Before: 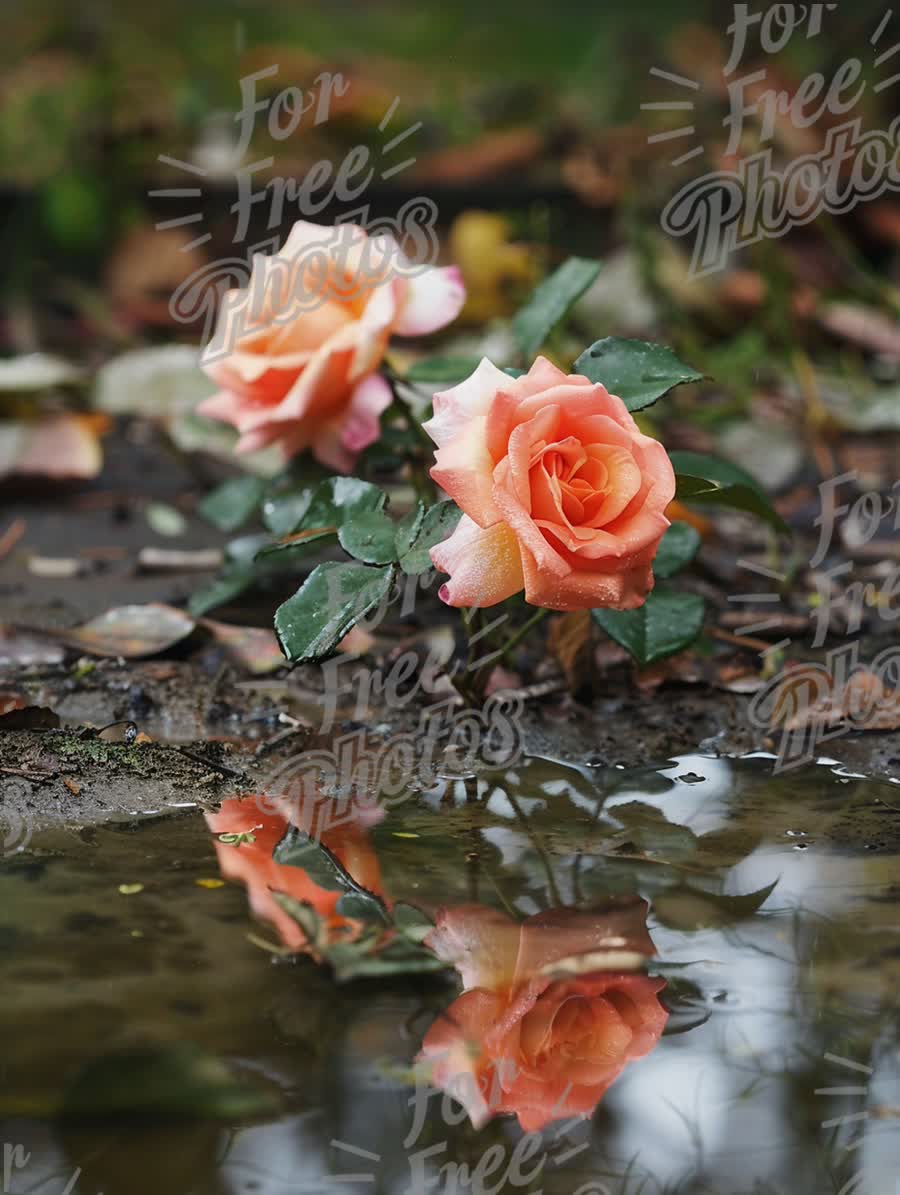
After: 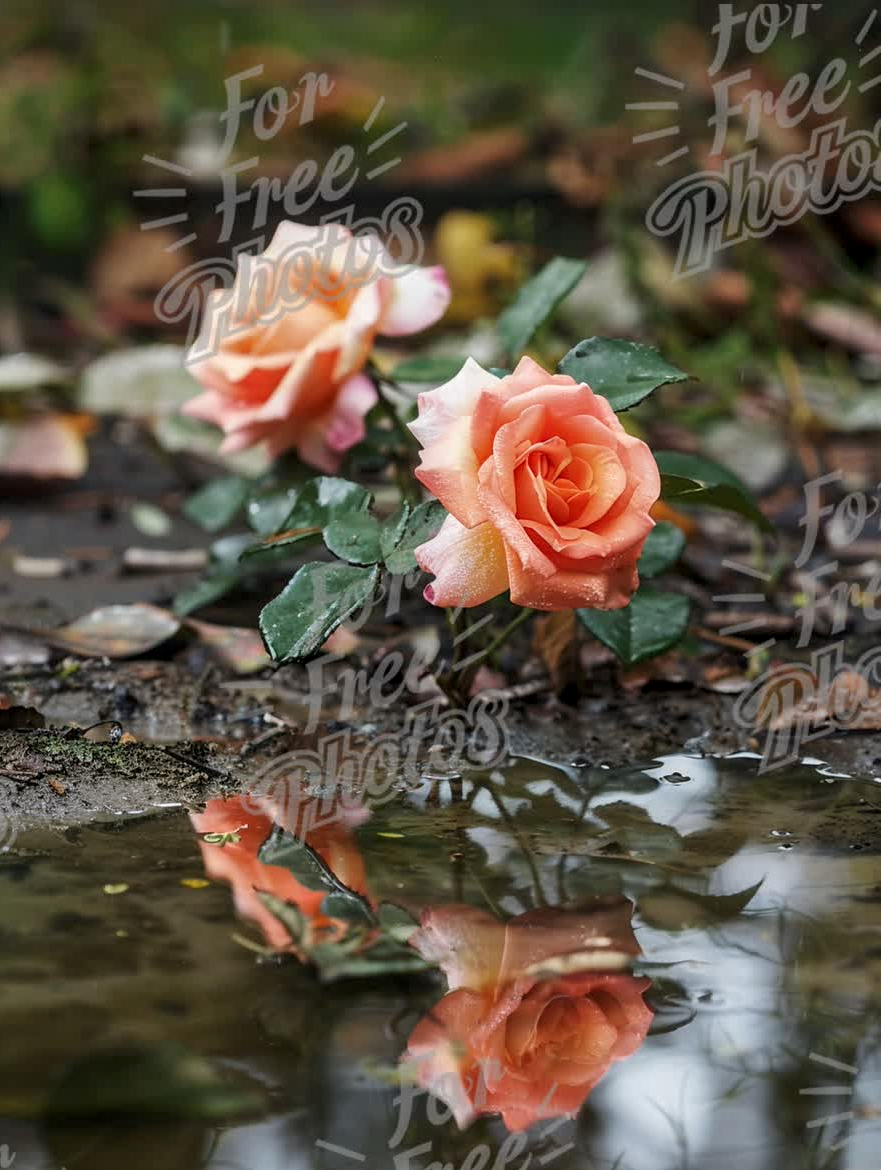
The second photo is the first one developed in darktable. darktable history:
local contrast: on, module defaults
crop: left 1.743%, right 0.268%, bottom 2.011%
